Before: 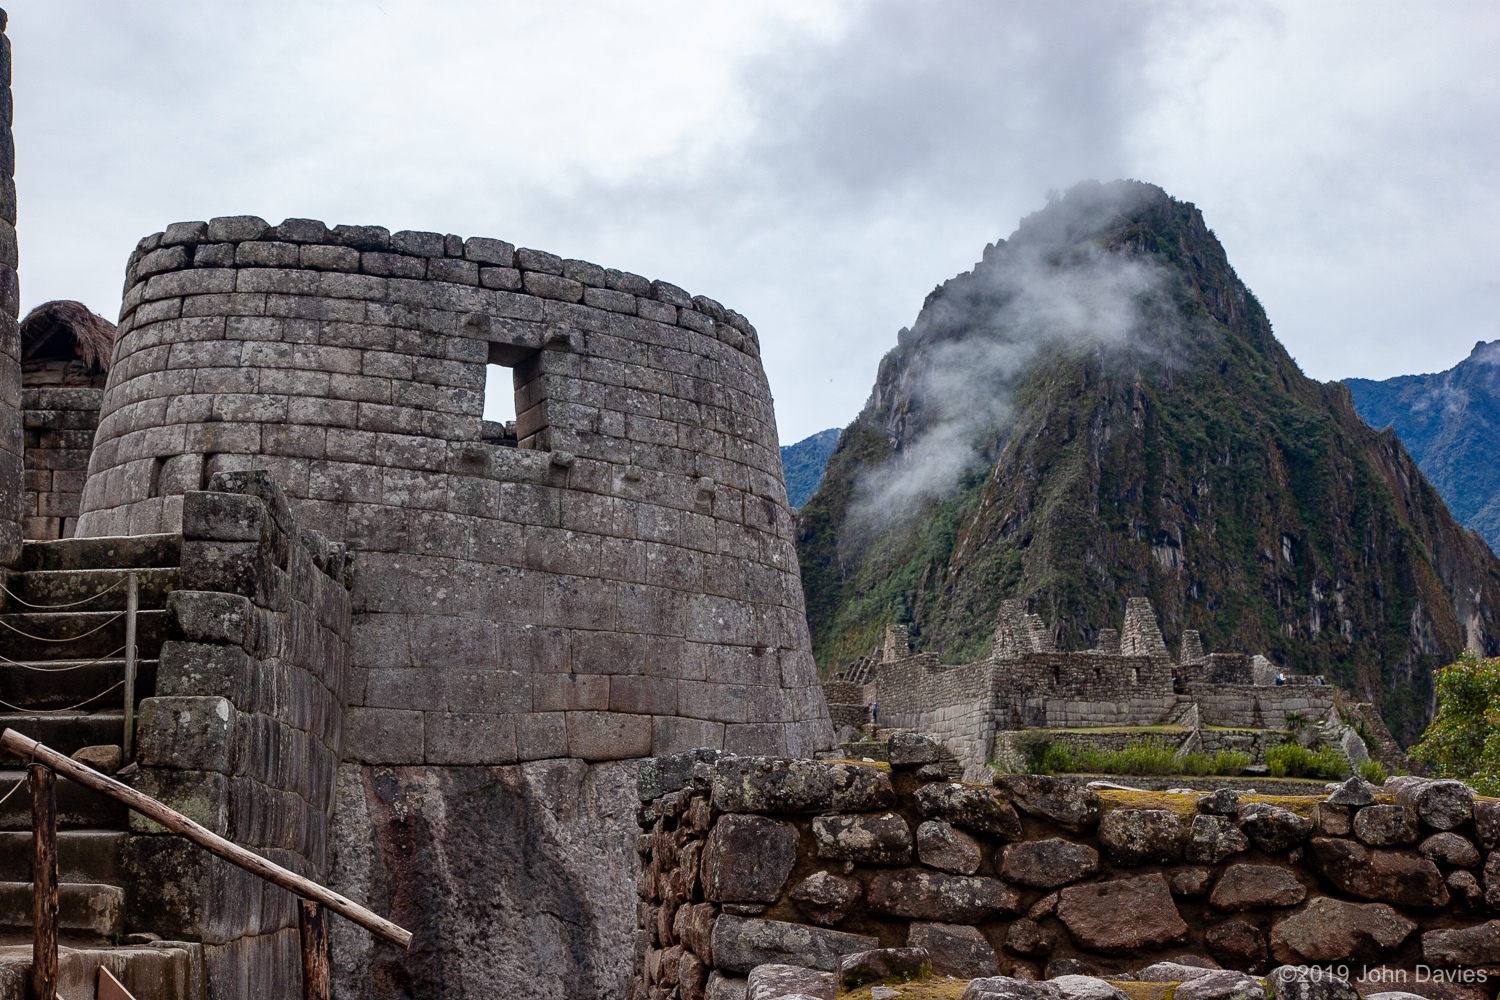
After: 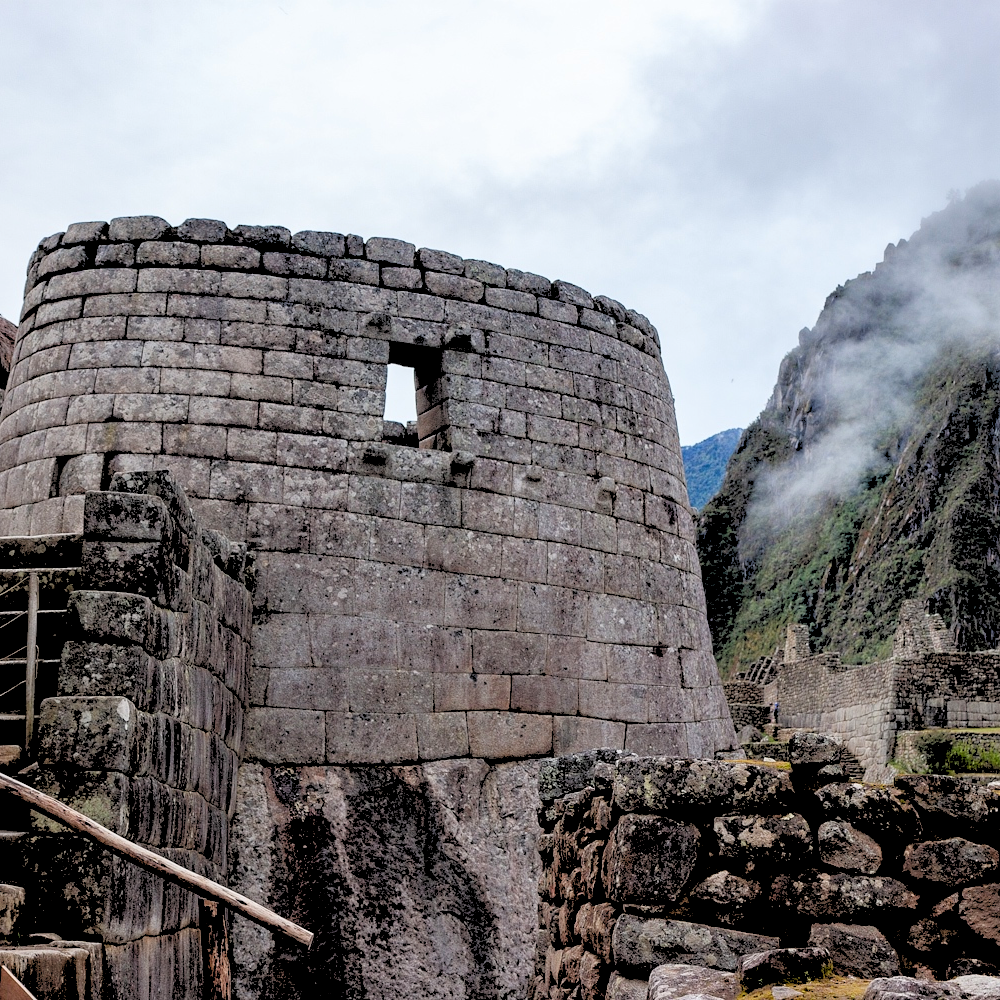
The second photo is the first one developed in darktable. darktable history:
rgb levels: levels [[0.027, 0.429, 0.996], [0, 0.5, 1], [0, 0.5, 1]]
crop and rotate: left 6.617%, right 26.717%
